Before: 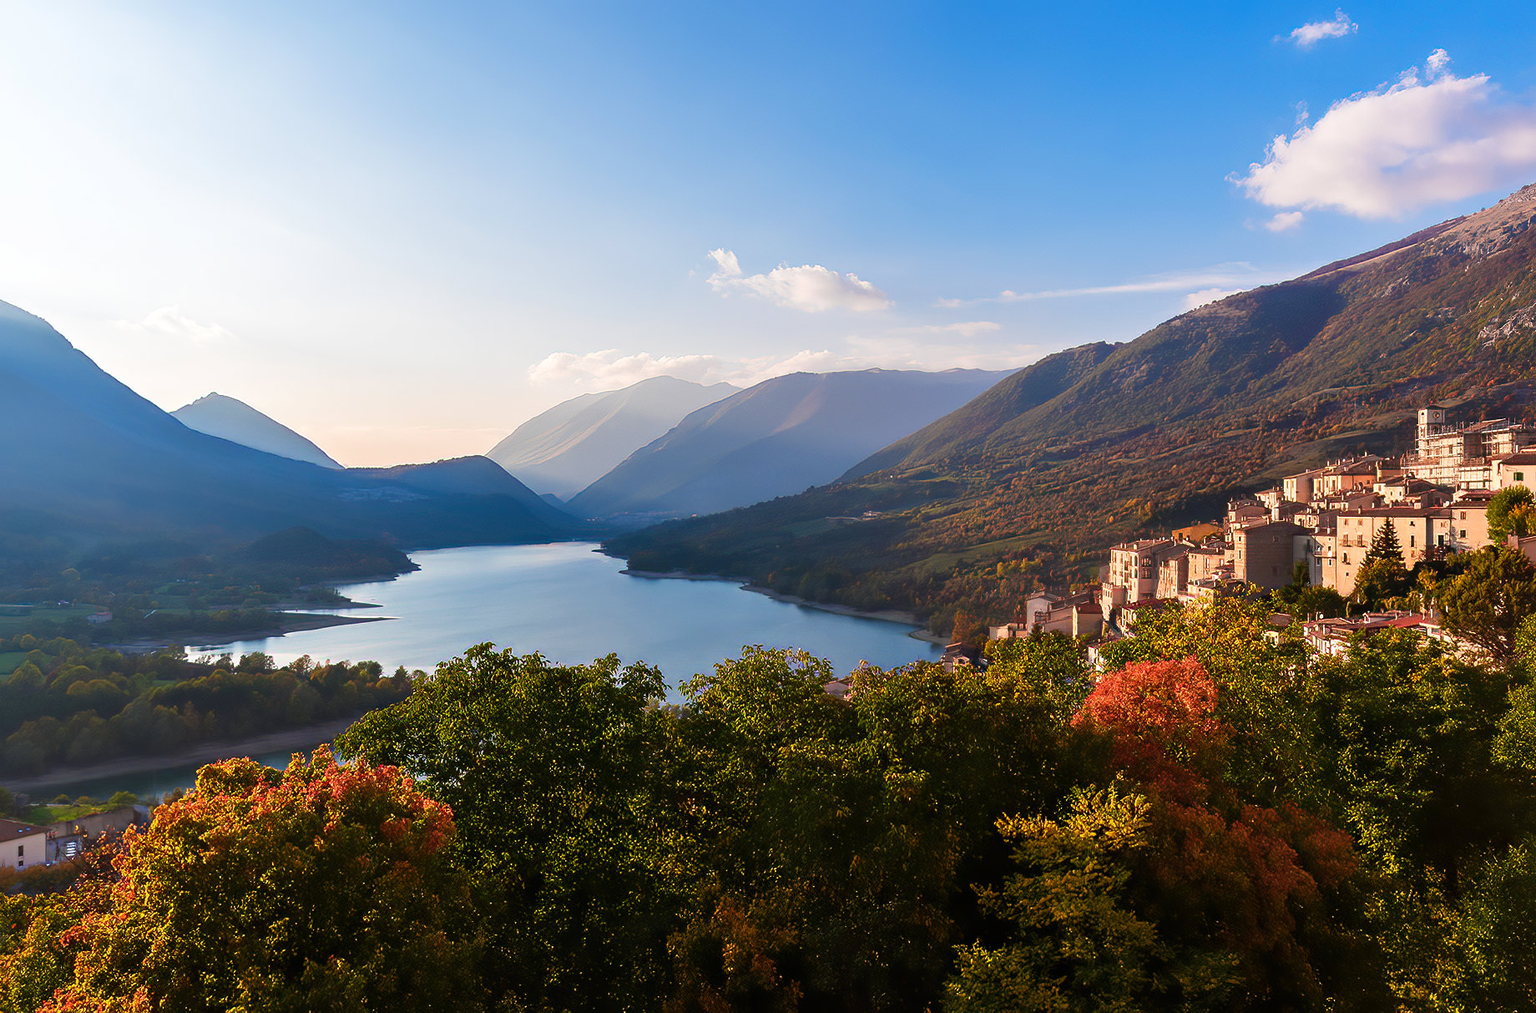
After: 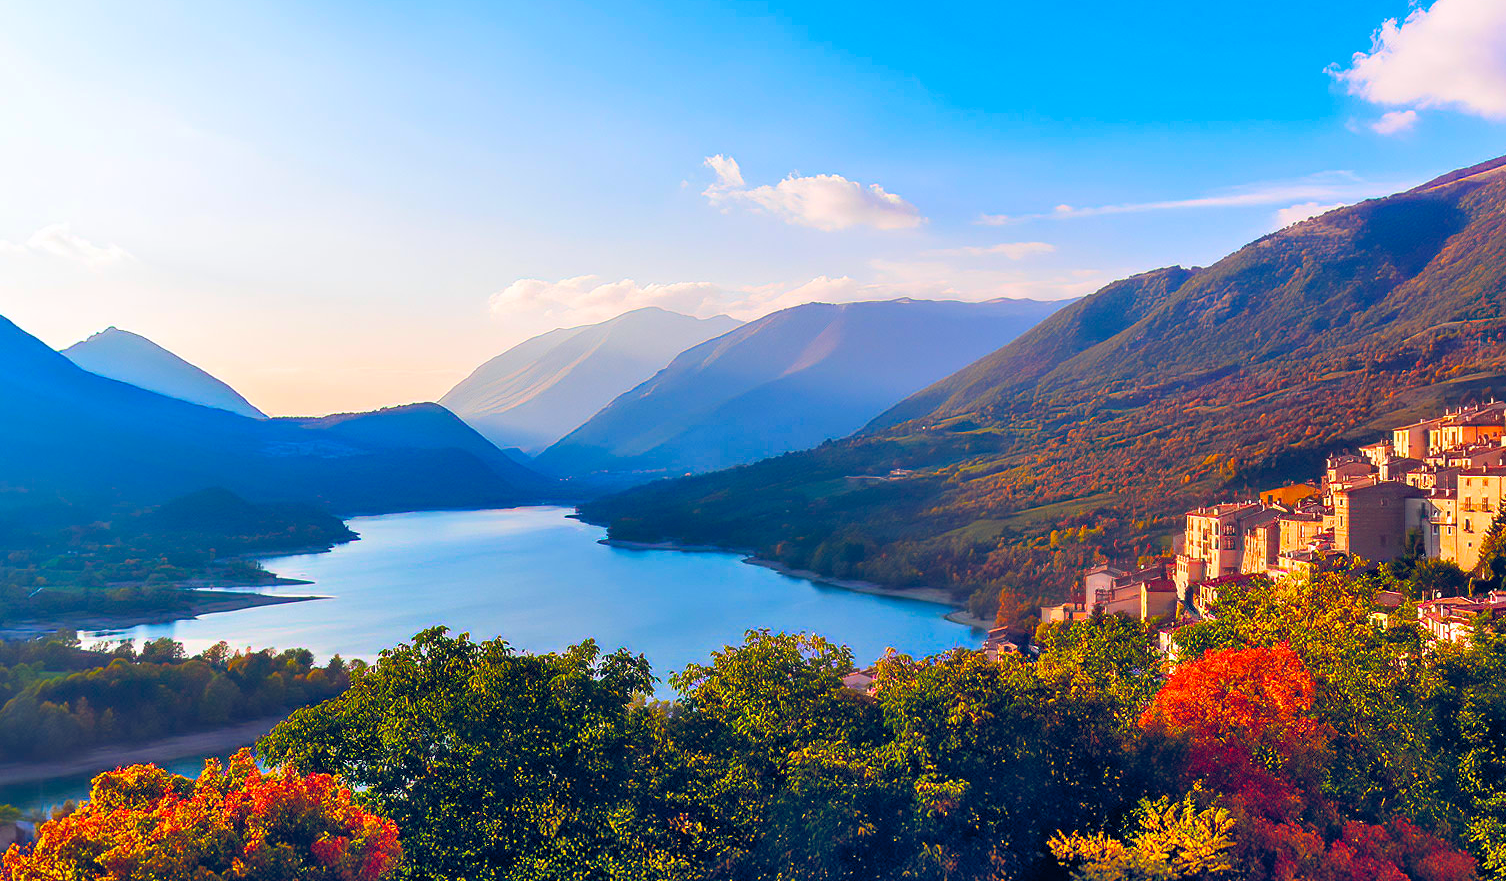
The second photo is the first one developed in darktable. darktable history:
crop: left 7.846%, top 11.84%, right 10.281%, bottom 15.48%
contrast brightness saturation: contrast 0.075, brightness 0.077, saturation 0.18
color balance rgb: shadows lift › chroma 1.035%, shadows lift › hue 217.19°, global offset › chroma 0.259%, global offset › hue 258.19°, linear chroma grading › global chroma 15.556%, perceptual saturation grading › global saturation 25.821%, global vibrance 20%
shadows and highlights: shadows 52.28, highlights -28.26, soften with gaussian
